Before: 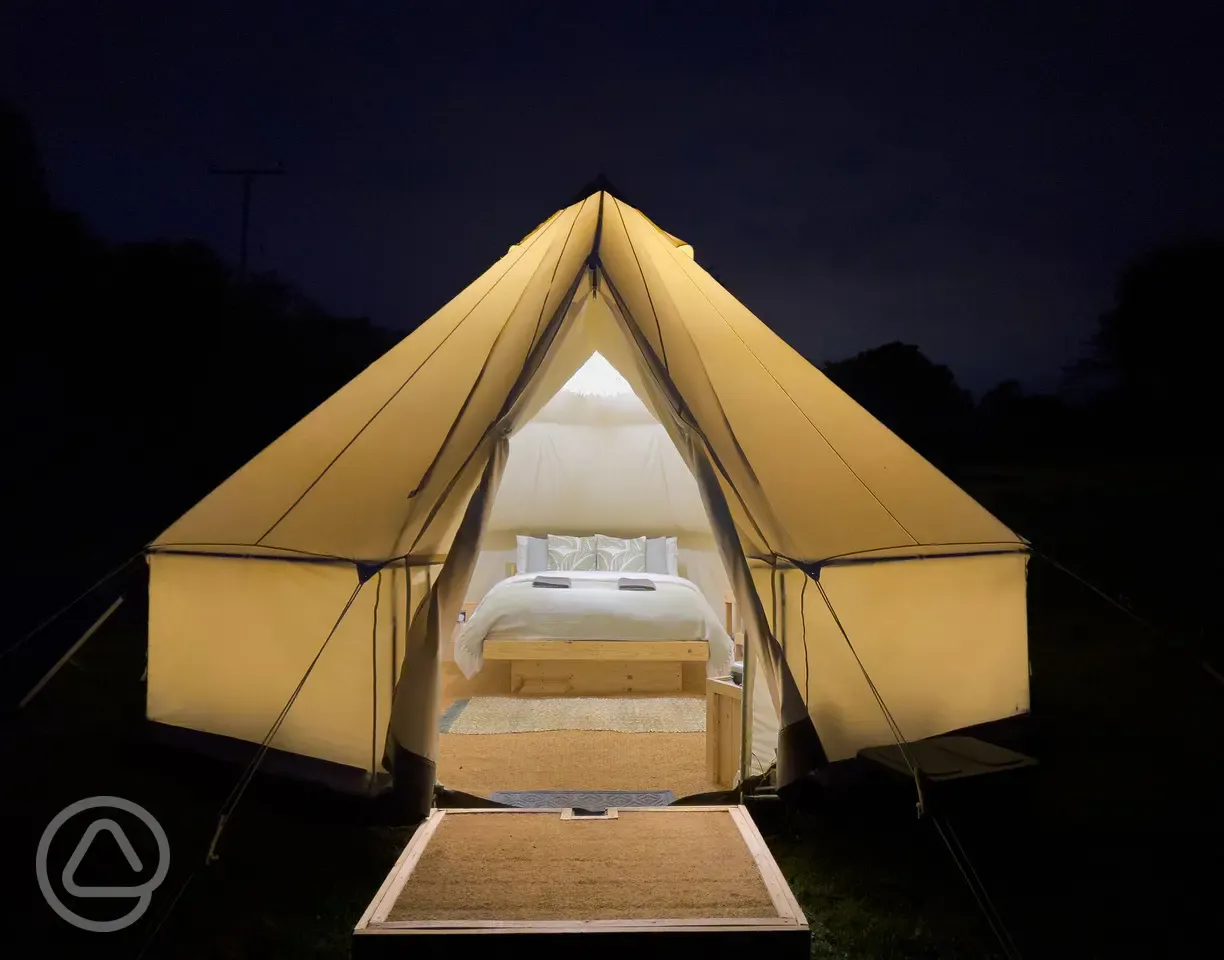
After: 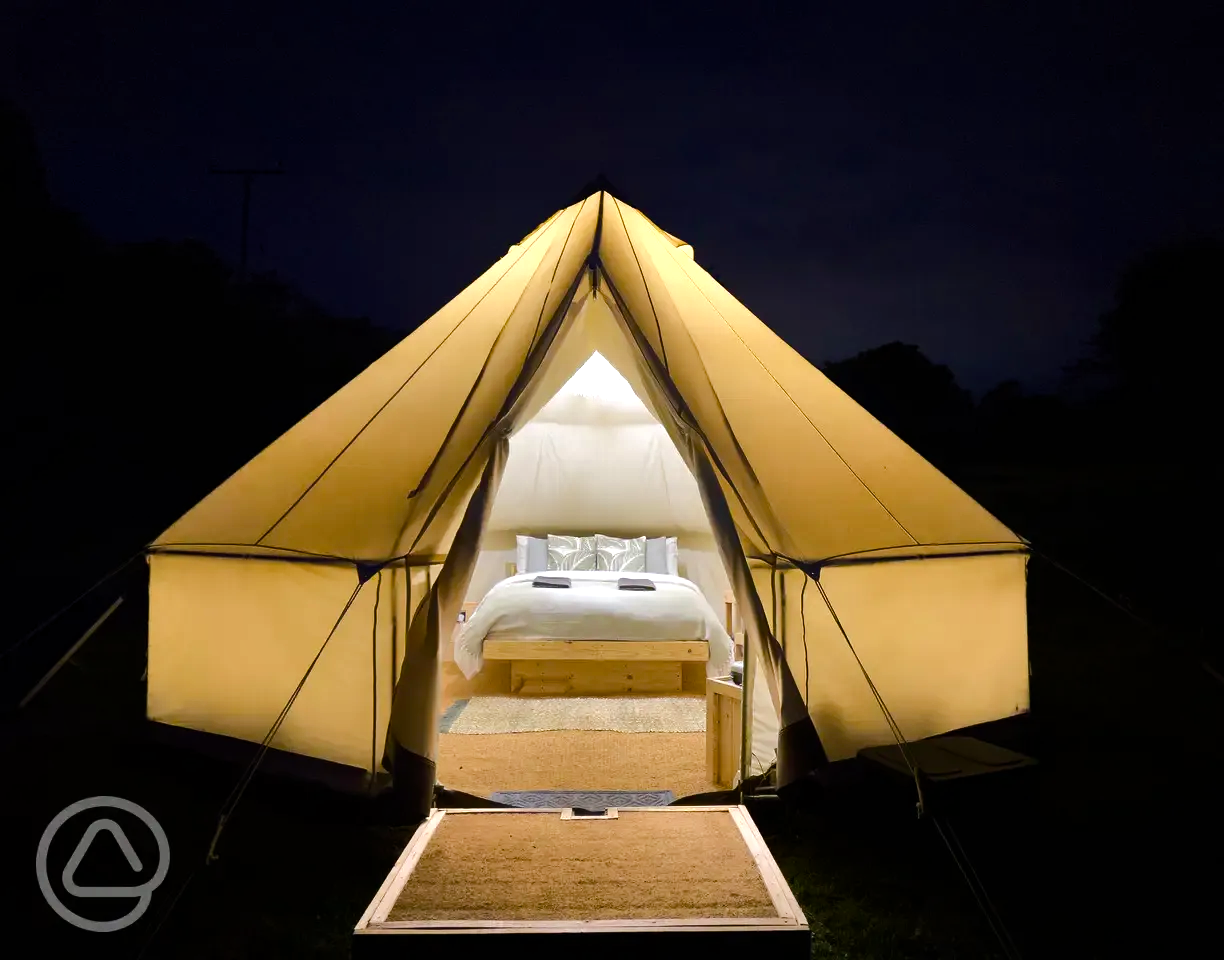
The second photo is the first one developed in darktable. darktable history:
shadows and highlights: shadows 24.43, highlights -78.02, soften with gaussian
color balance rgb: power › hue 308.89°, perceptual saturation grading › global saturation 20%, perceptual saturation grading › highlights -50.339%, perceptual saturation grading › shadows 30.822%, perceptual brilliance grading › highlights 17.387%, perceptual brilliance grading › mid-tones 31.279%, perceptual brilliance grading › shadows -31.534%, global vibrance 20%
